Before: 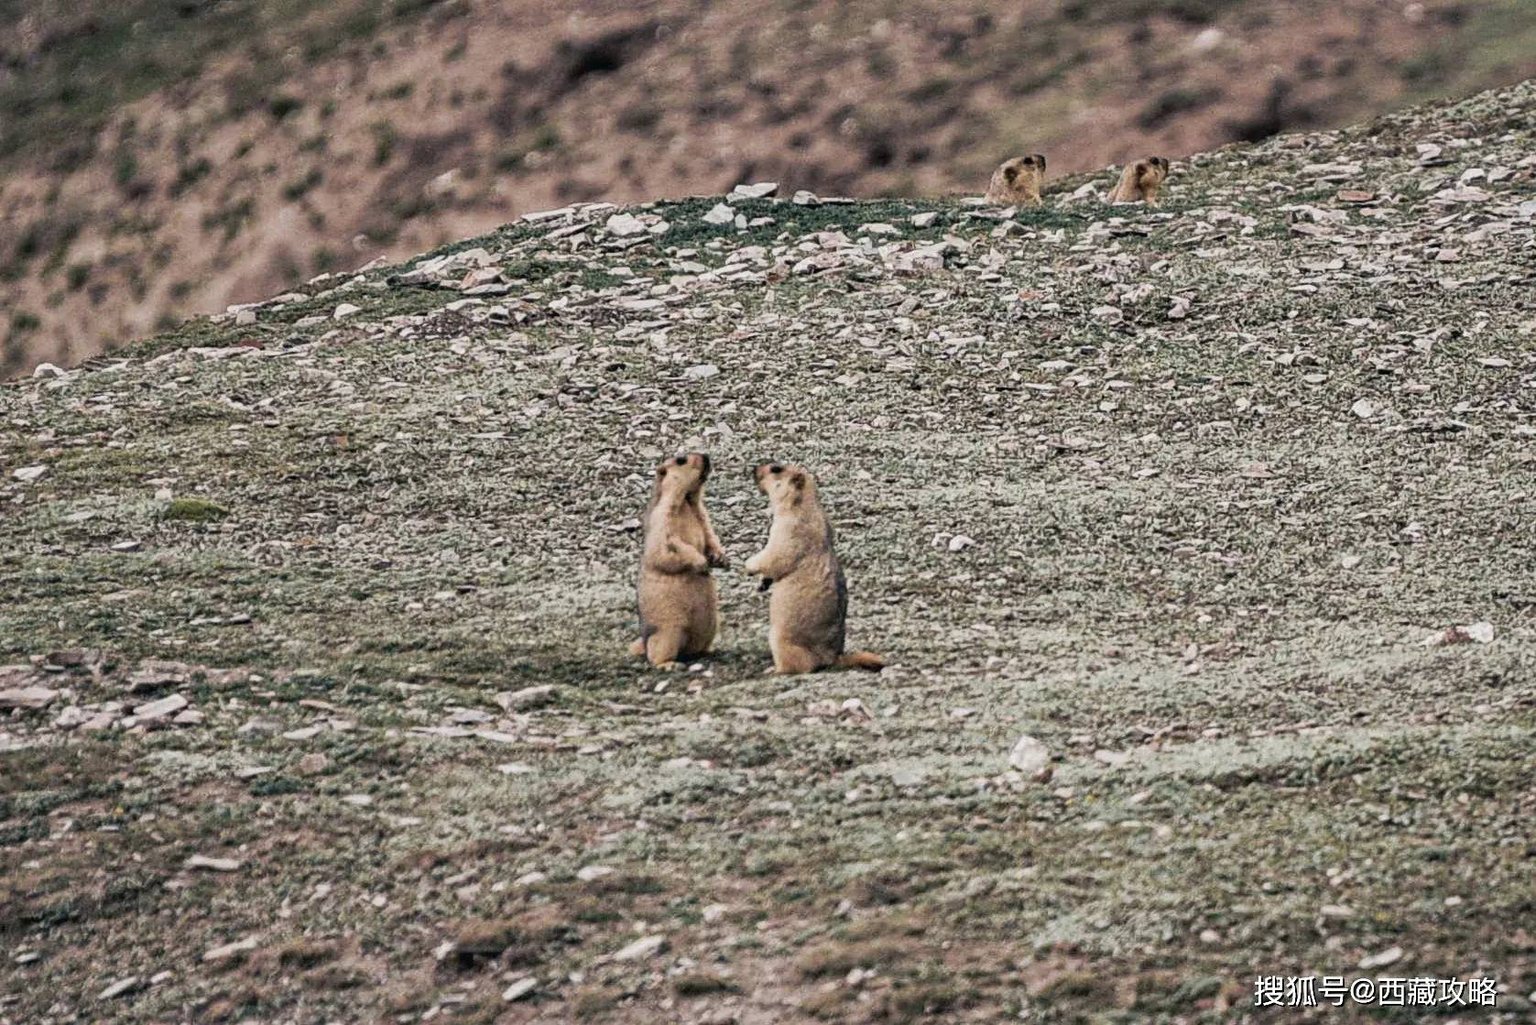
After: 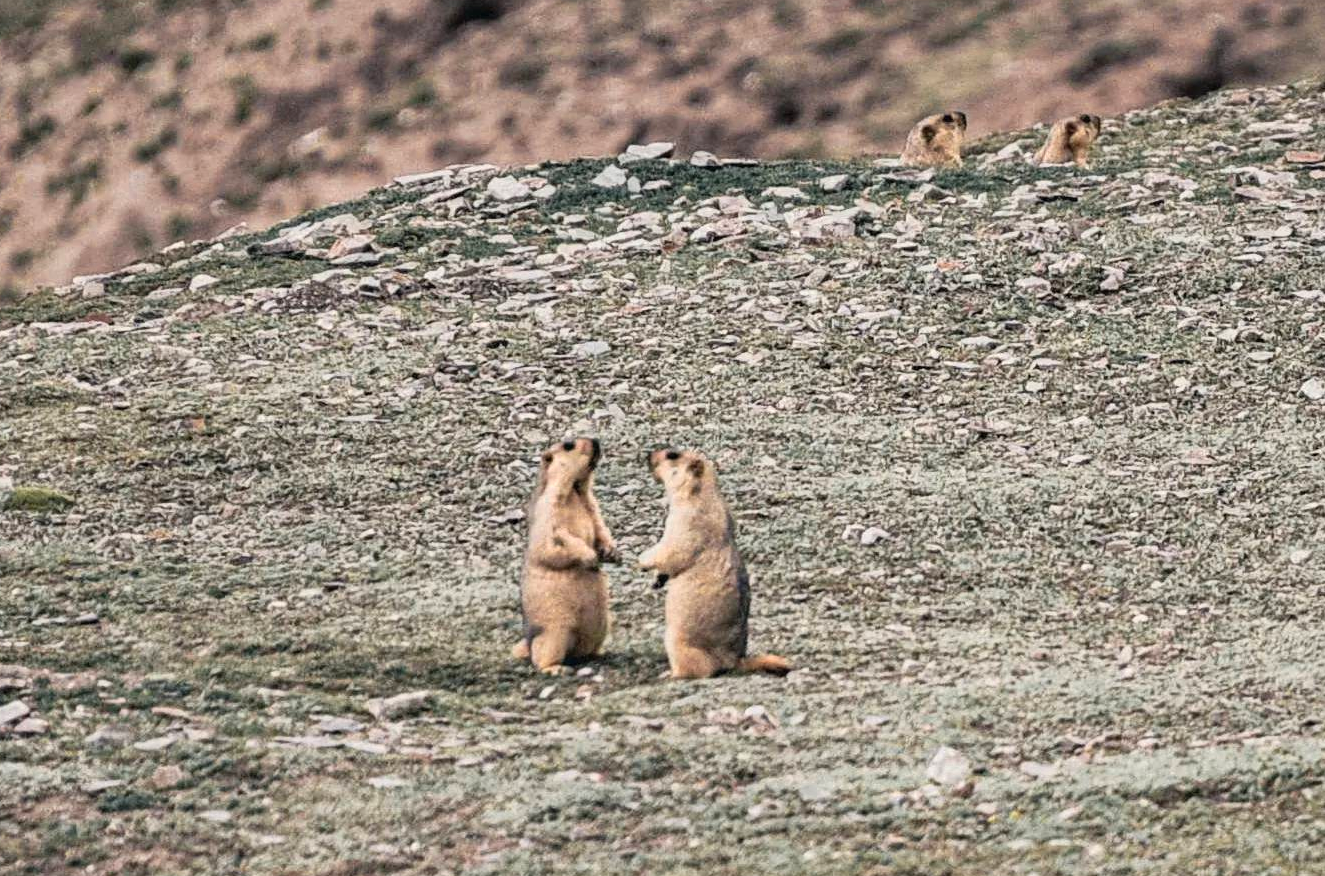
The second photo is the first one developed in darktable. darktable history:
contrast brightness saturation: contrast 0.026, brightness 0.061, saturation 0.124
crop and rotate: left 10.438%, top 5.106%, right 10.497%, bottom 16.548%
exposure: black level correction 0.001, compensate highlight preservation false
color zones: curves: ch0 [(0.018, 0.548) (0.197, 0.654) (0.425, 0.447) (0.605, 0.658) (0.732, 0.579)]; ch1 [(0.105, 0.531) (0.224, 0.531) (0.386, 0.39) (0.618, 0.456) (0.732, 0.456) (0.956, 0.421)]; ch2 [(0.039, 0.583) (0.215, 0.465) (0.399, 0.544) (0.465, 0.548) (0.614, 0.447) (0.724, 0.43) (0.882, 0.623) (0.956, 0.632)]
